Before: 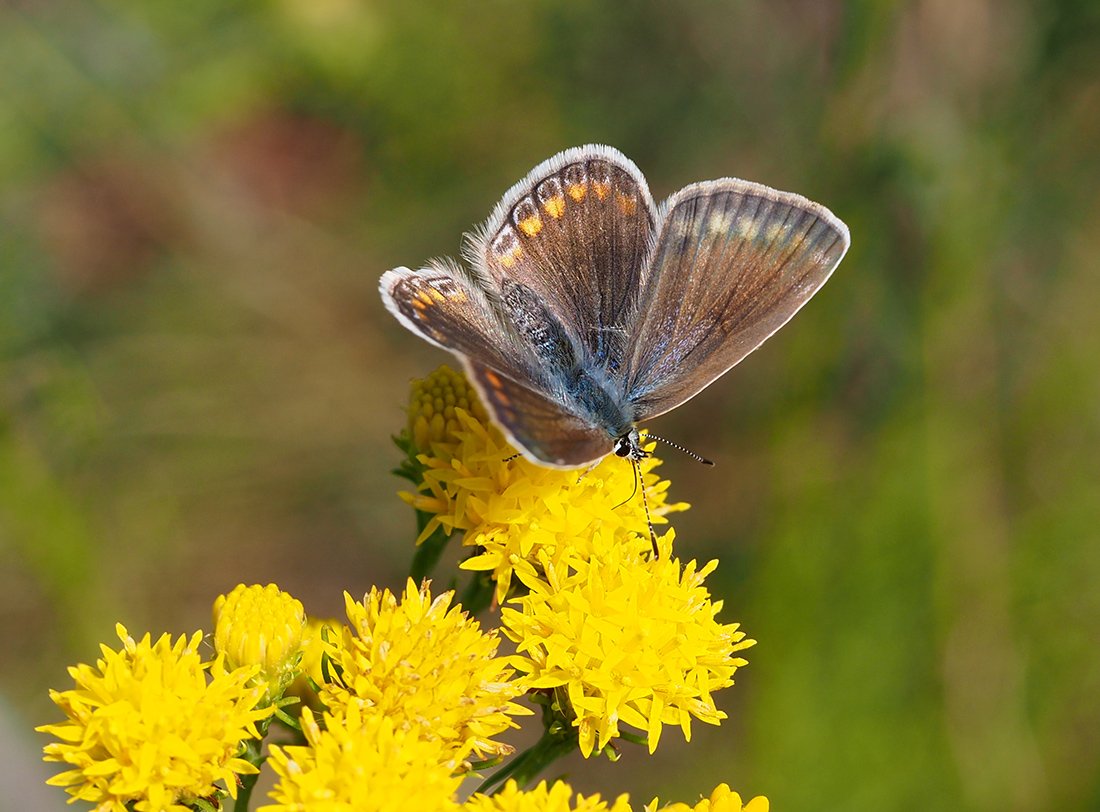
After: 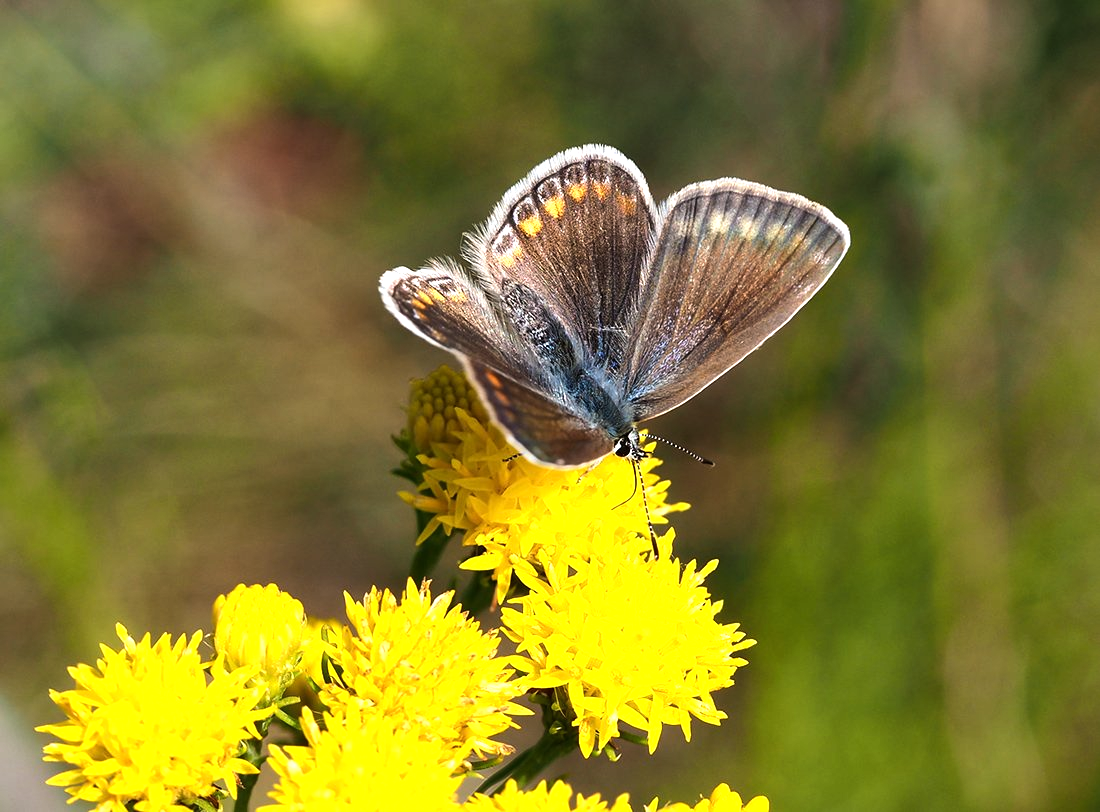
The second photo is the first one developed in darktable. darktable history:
tone equalizer: -8 EV -0.76 EV, -7 EV -0.72 EV, -6 EV -0.622 EV, -5 EV -0.383 EV, -3 EV 0.371 EV, -2 EV 0.6 EV, -1 EV 0.694 EV, +0 EV 0.777 EV, edges refinement/feathering 500, mask exposure compensation -1.57 EV, preserve details no
